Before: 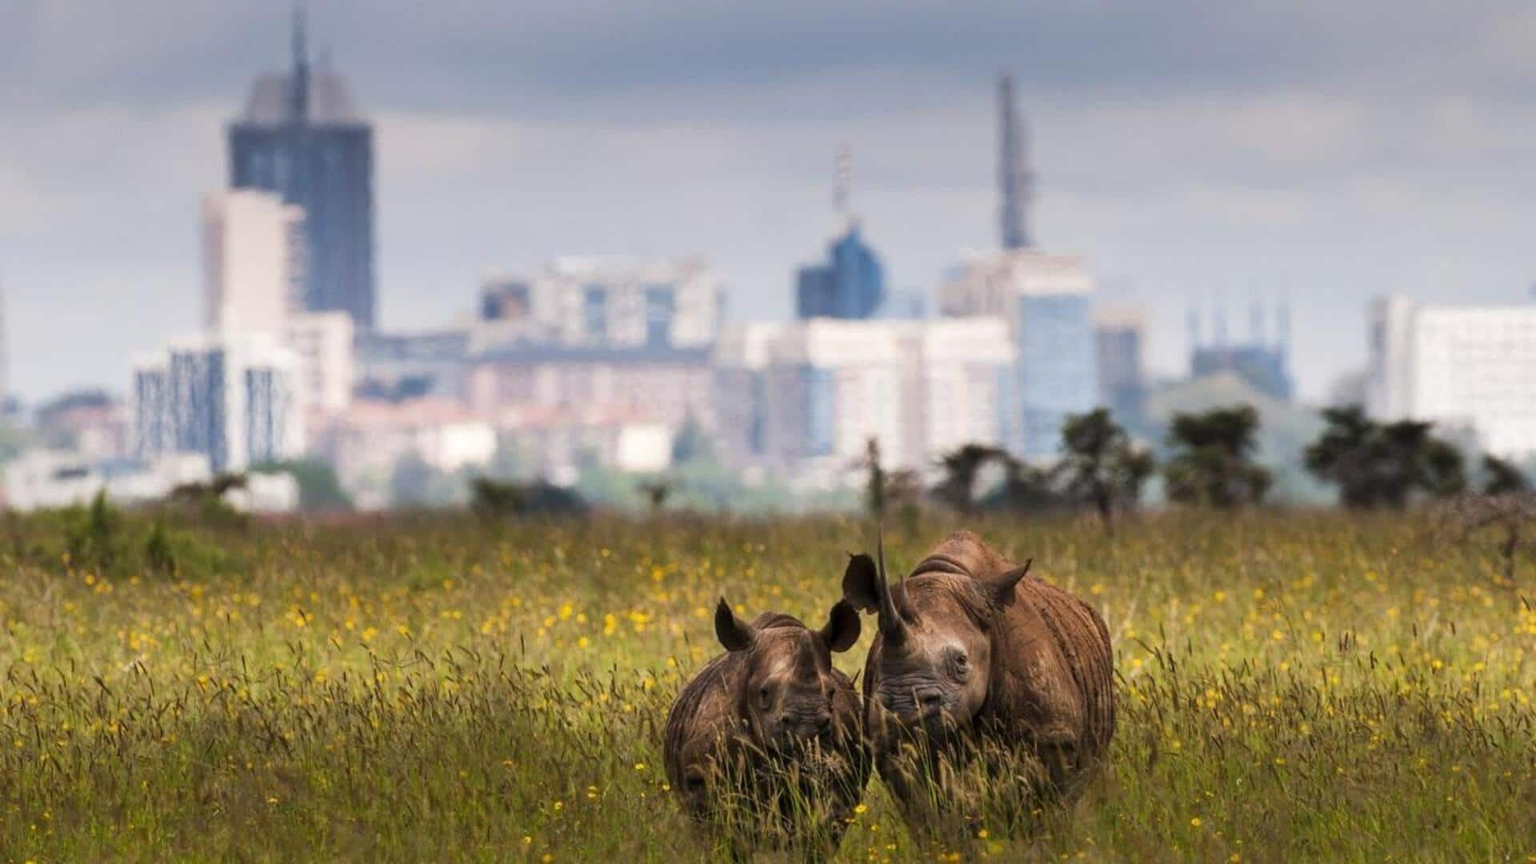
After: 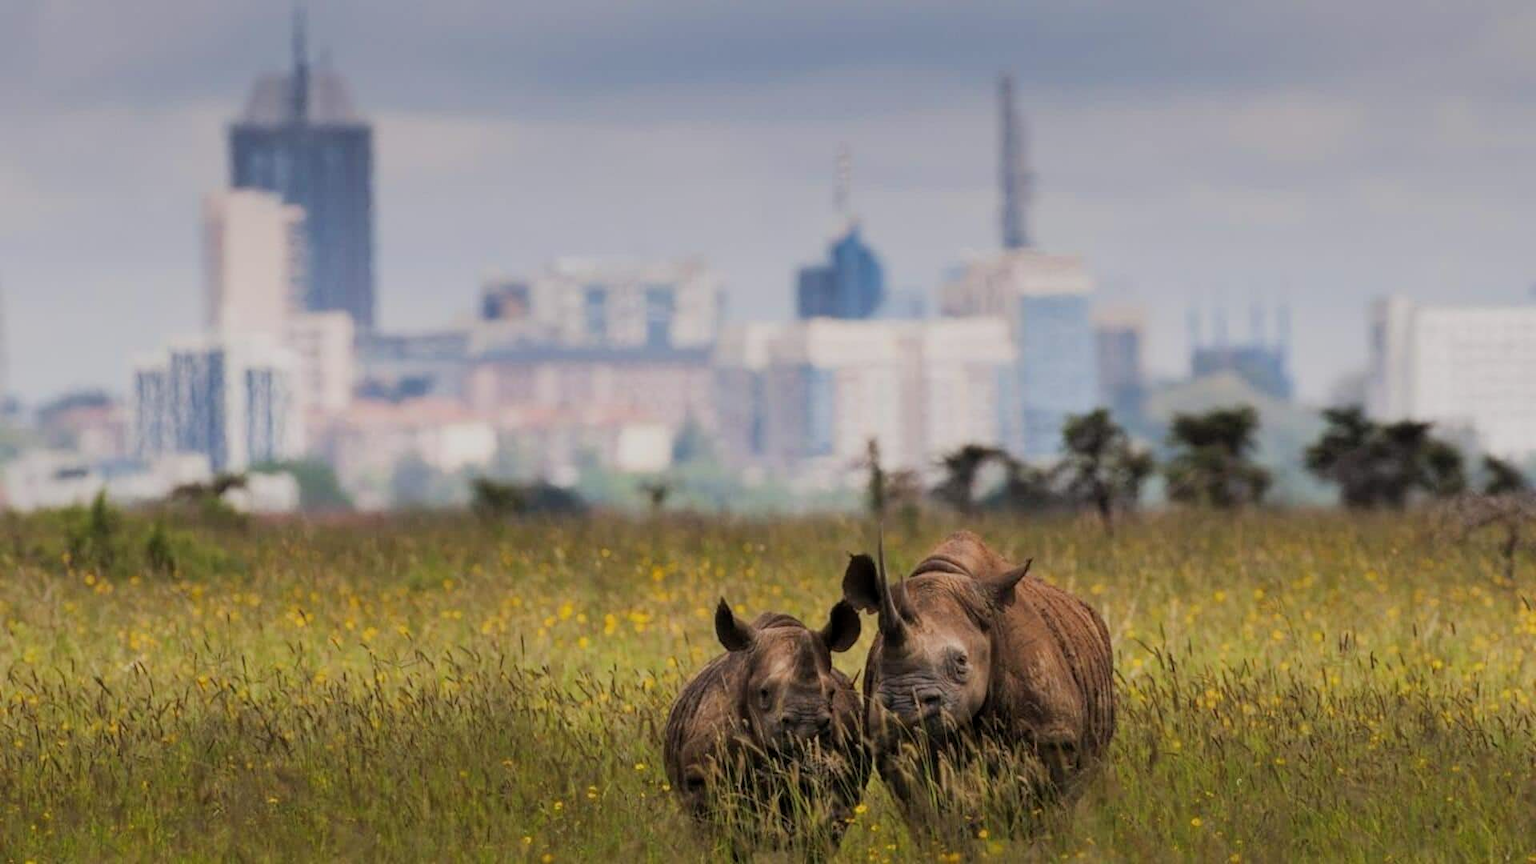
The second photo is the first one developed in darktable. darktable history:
filmic rgb: middle gray luminance 18.27%, black relative exposure -10.49 EV, white relative exposure 3.4 EV, target black luminance 0%, hardness 6.04, latitude 98.82%, contrast 0.851, shadows ↔ highlights balance 0.522%, color science v6 (2022)
